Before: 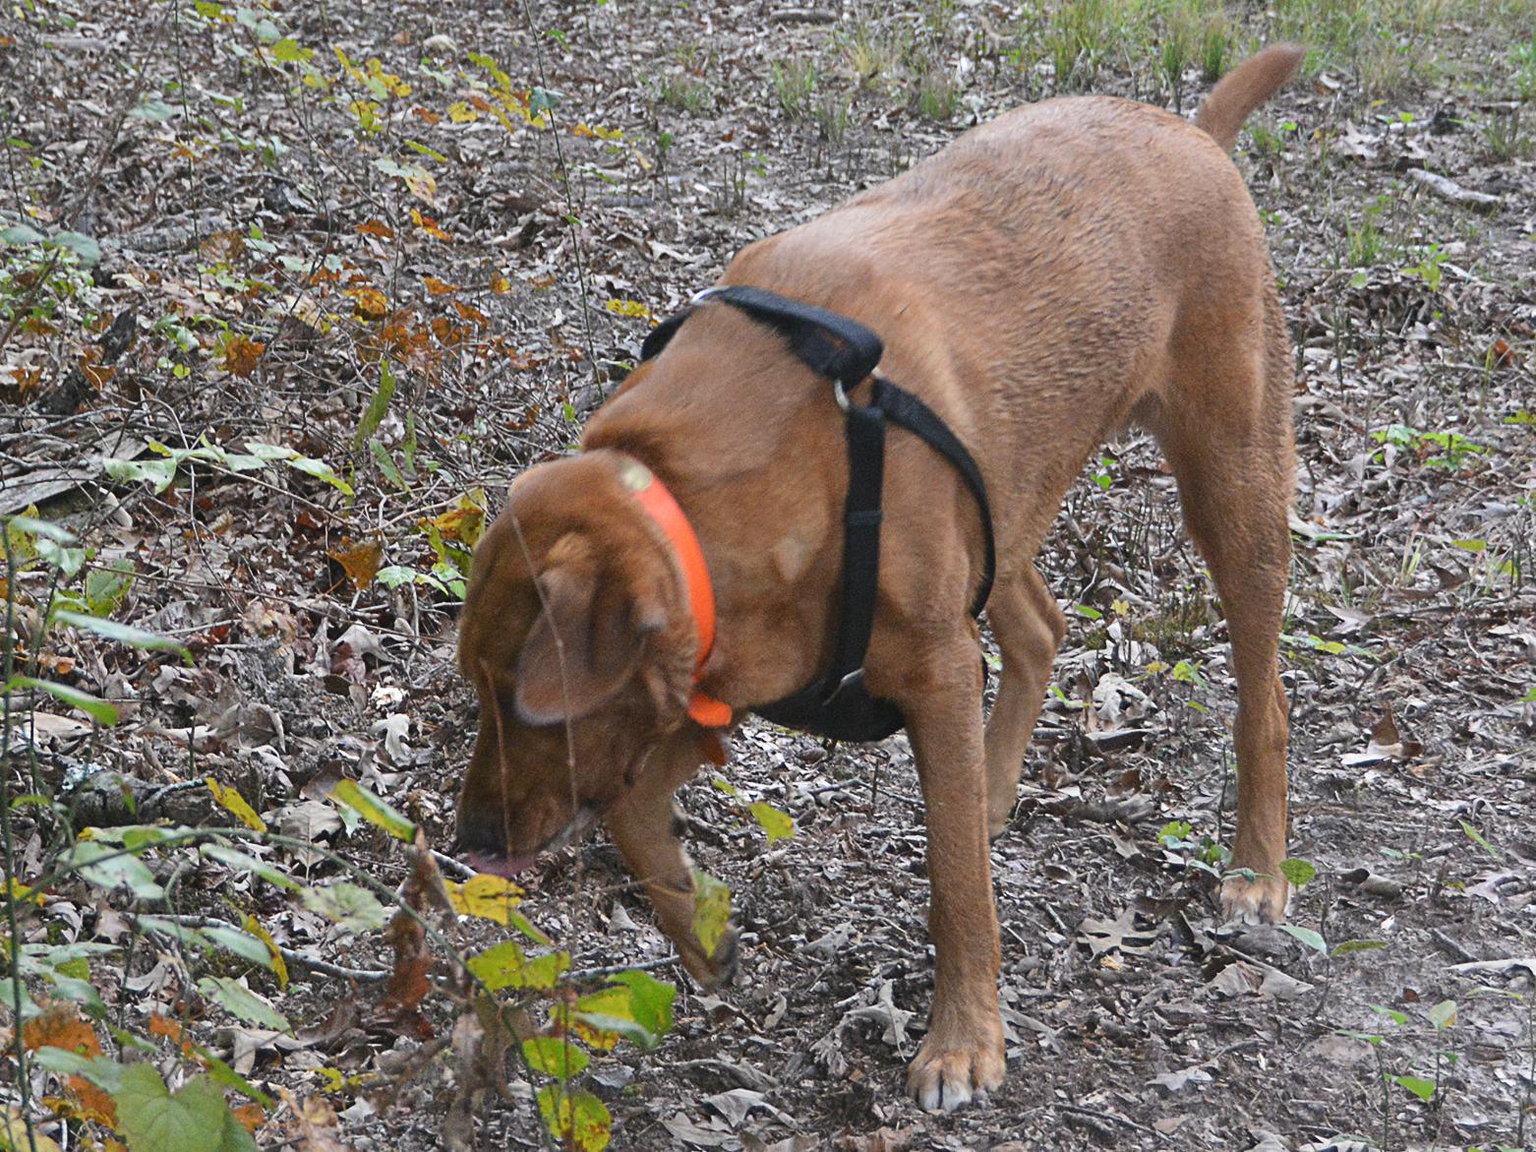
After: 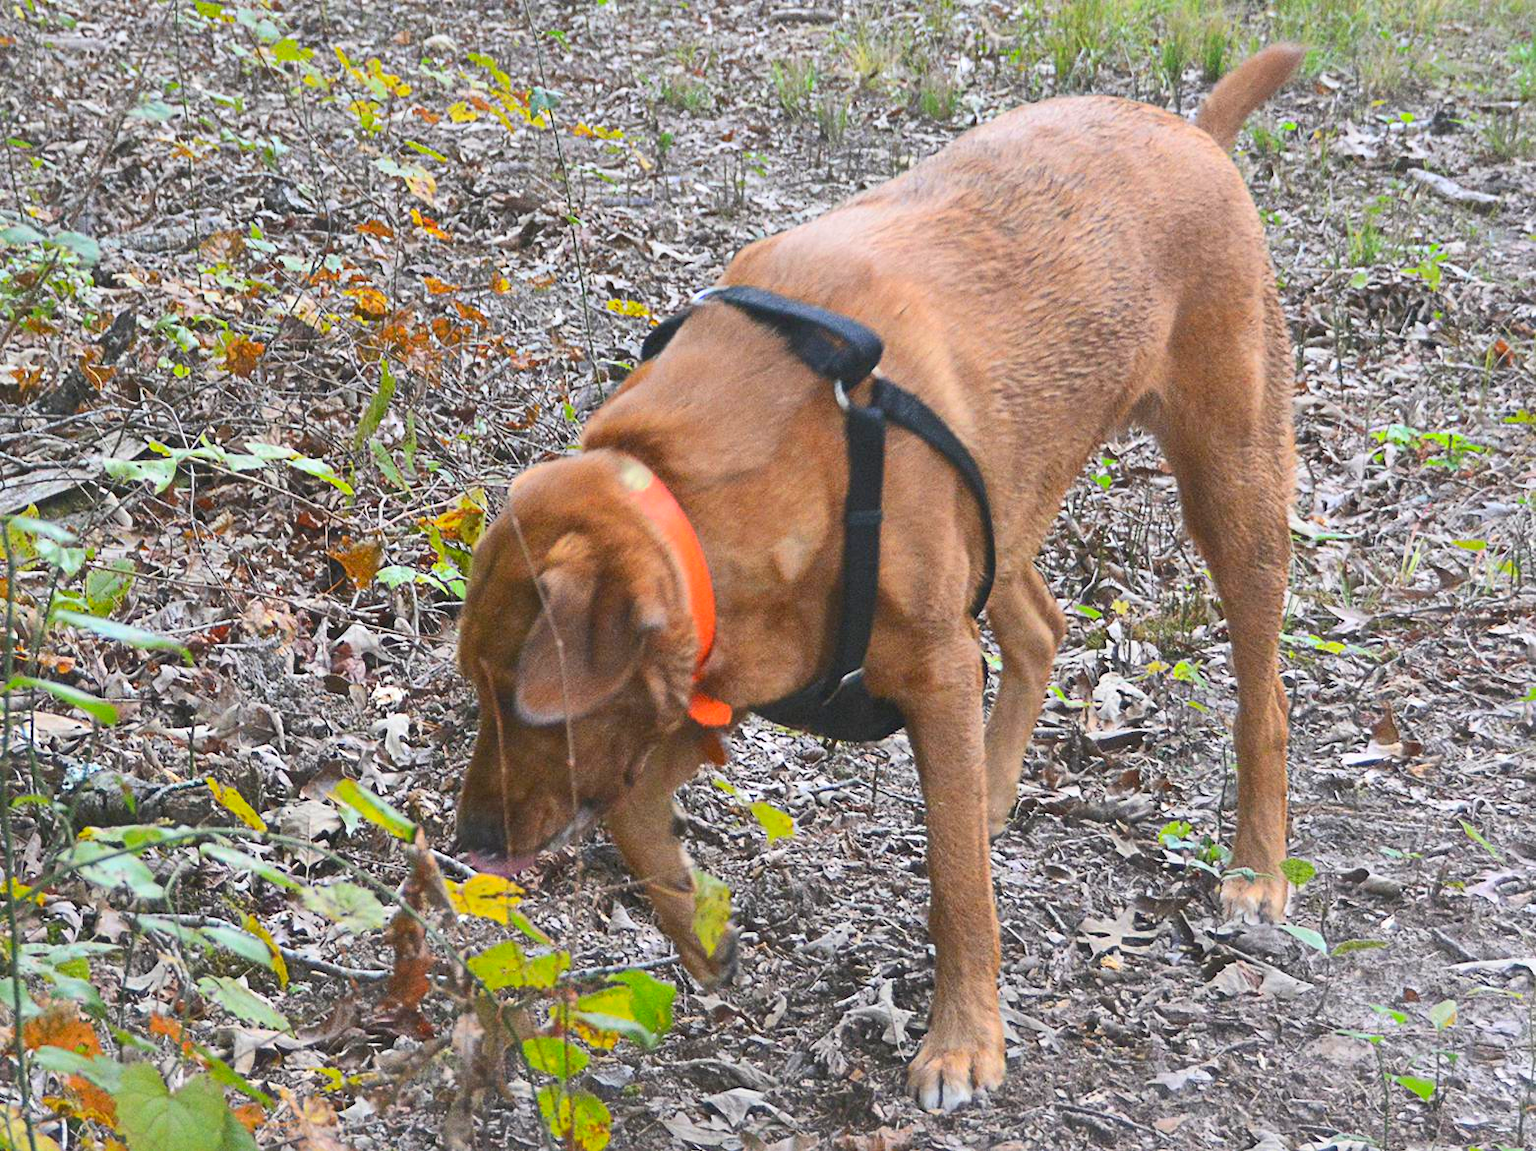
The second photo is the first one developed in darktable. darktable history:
contrast brightness saturation: contrast 0.24, brightness 0.26, saturation 0.39
shadows and highlights: on, module defaults
